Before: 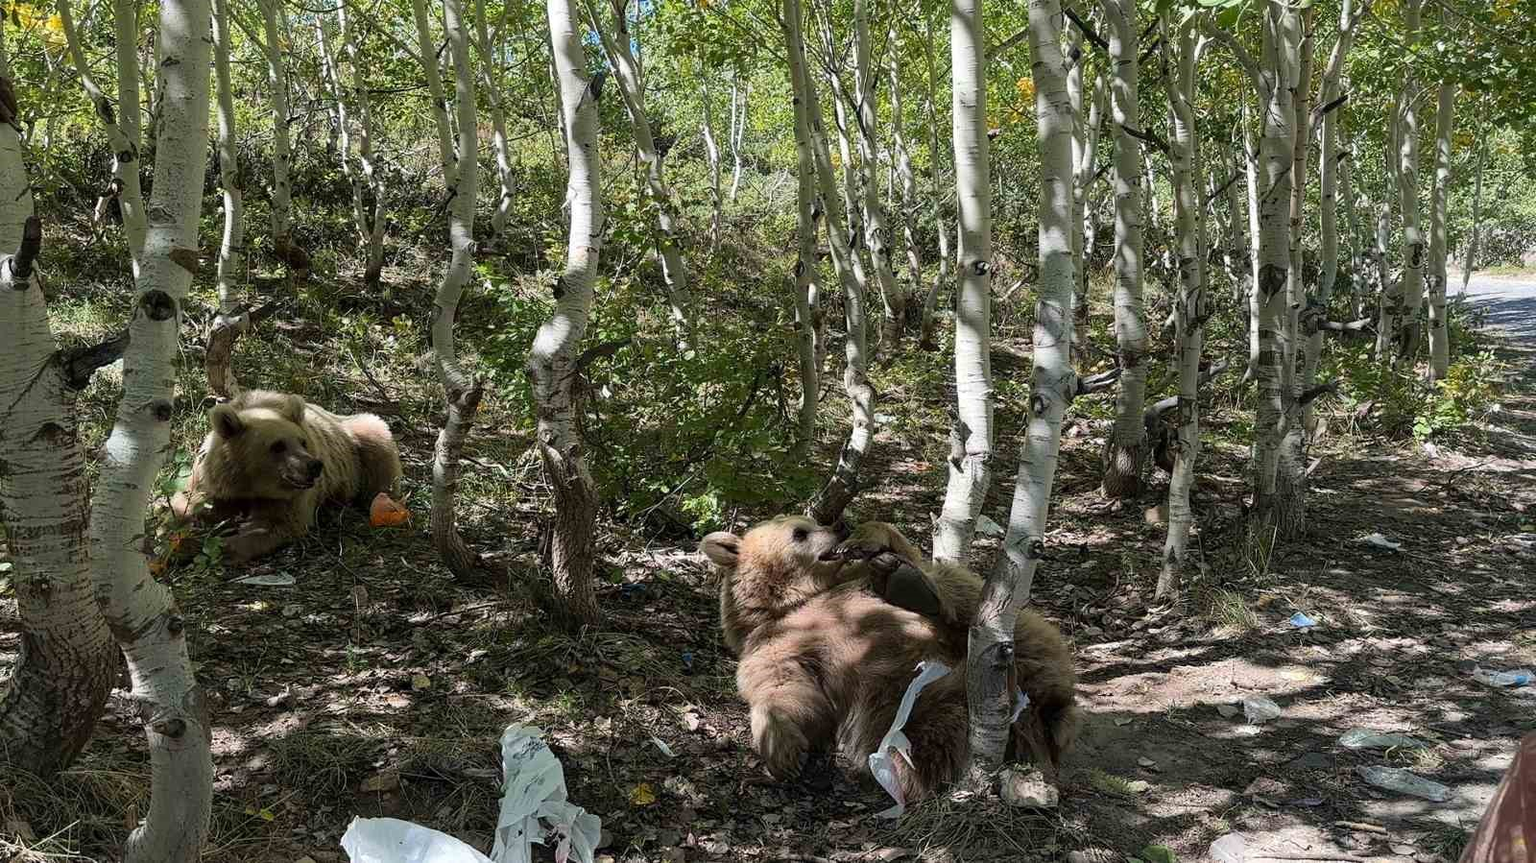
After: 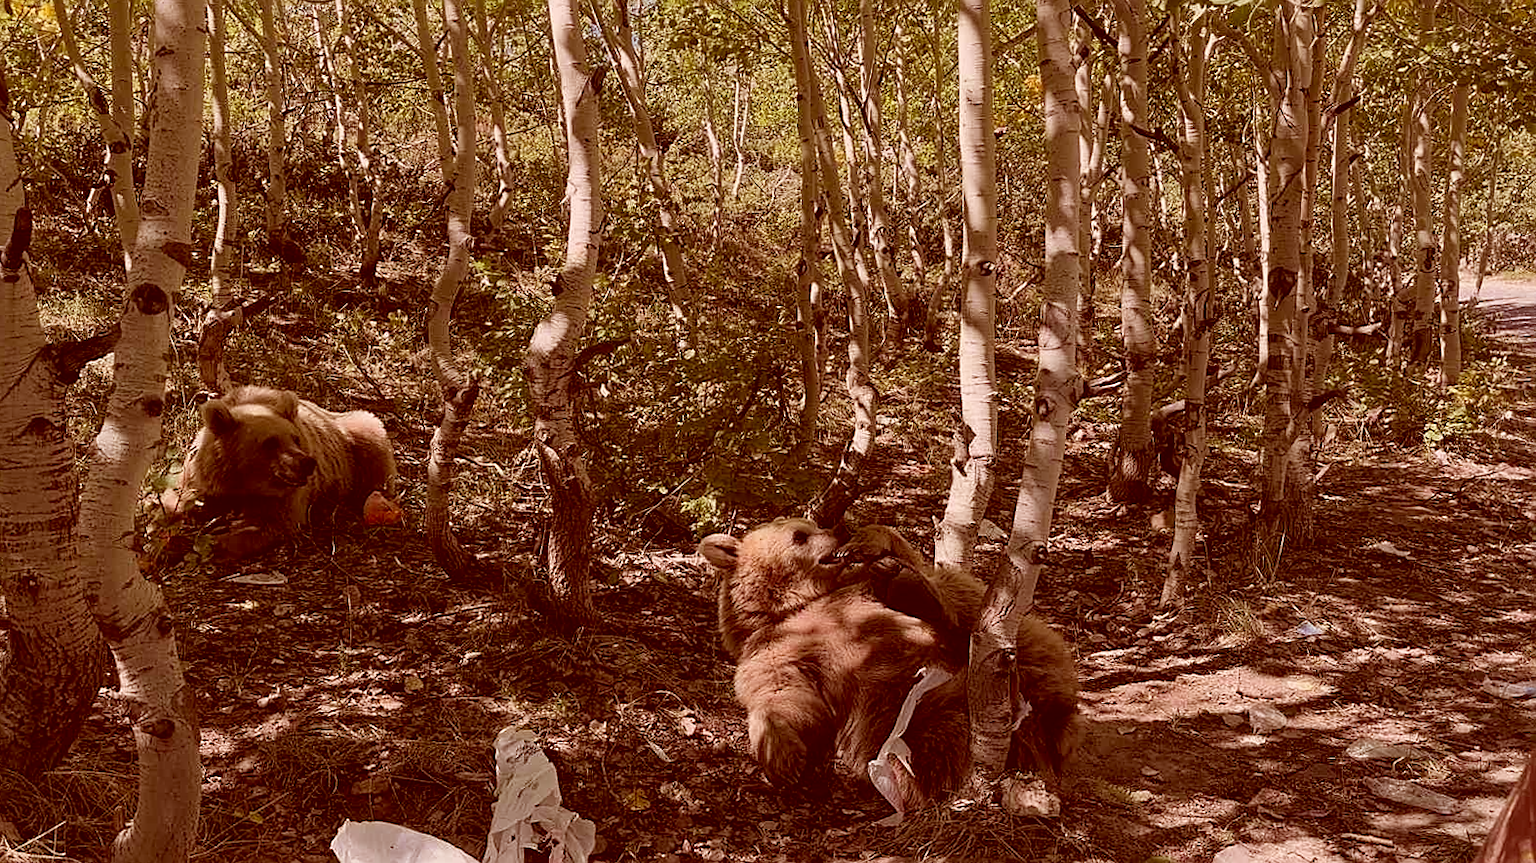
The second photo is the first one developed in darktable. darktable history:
color correction: highlights a* 9.03, highlights b* 8.71, shadows a* 40, shadows b* 40, saturation 0.8
exposure: exposure -0.36 EV, compensate highlight preservation false
sharpen: on, module defaults
crop and rotate: angle -0.5°
